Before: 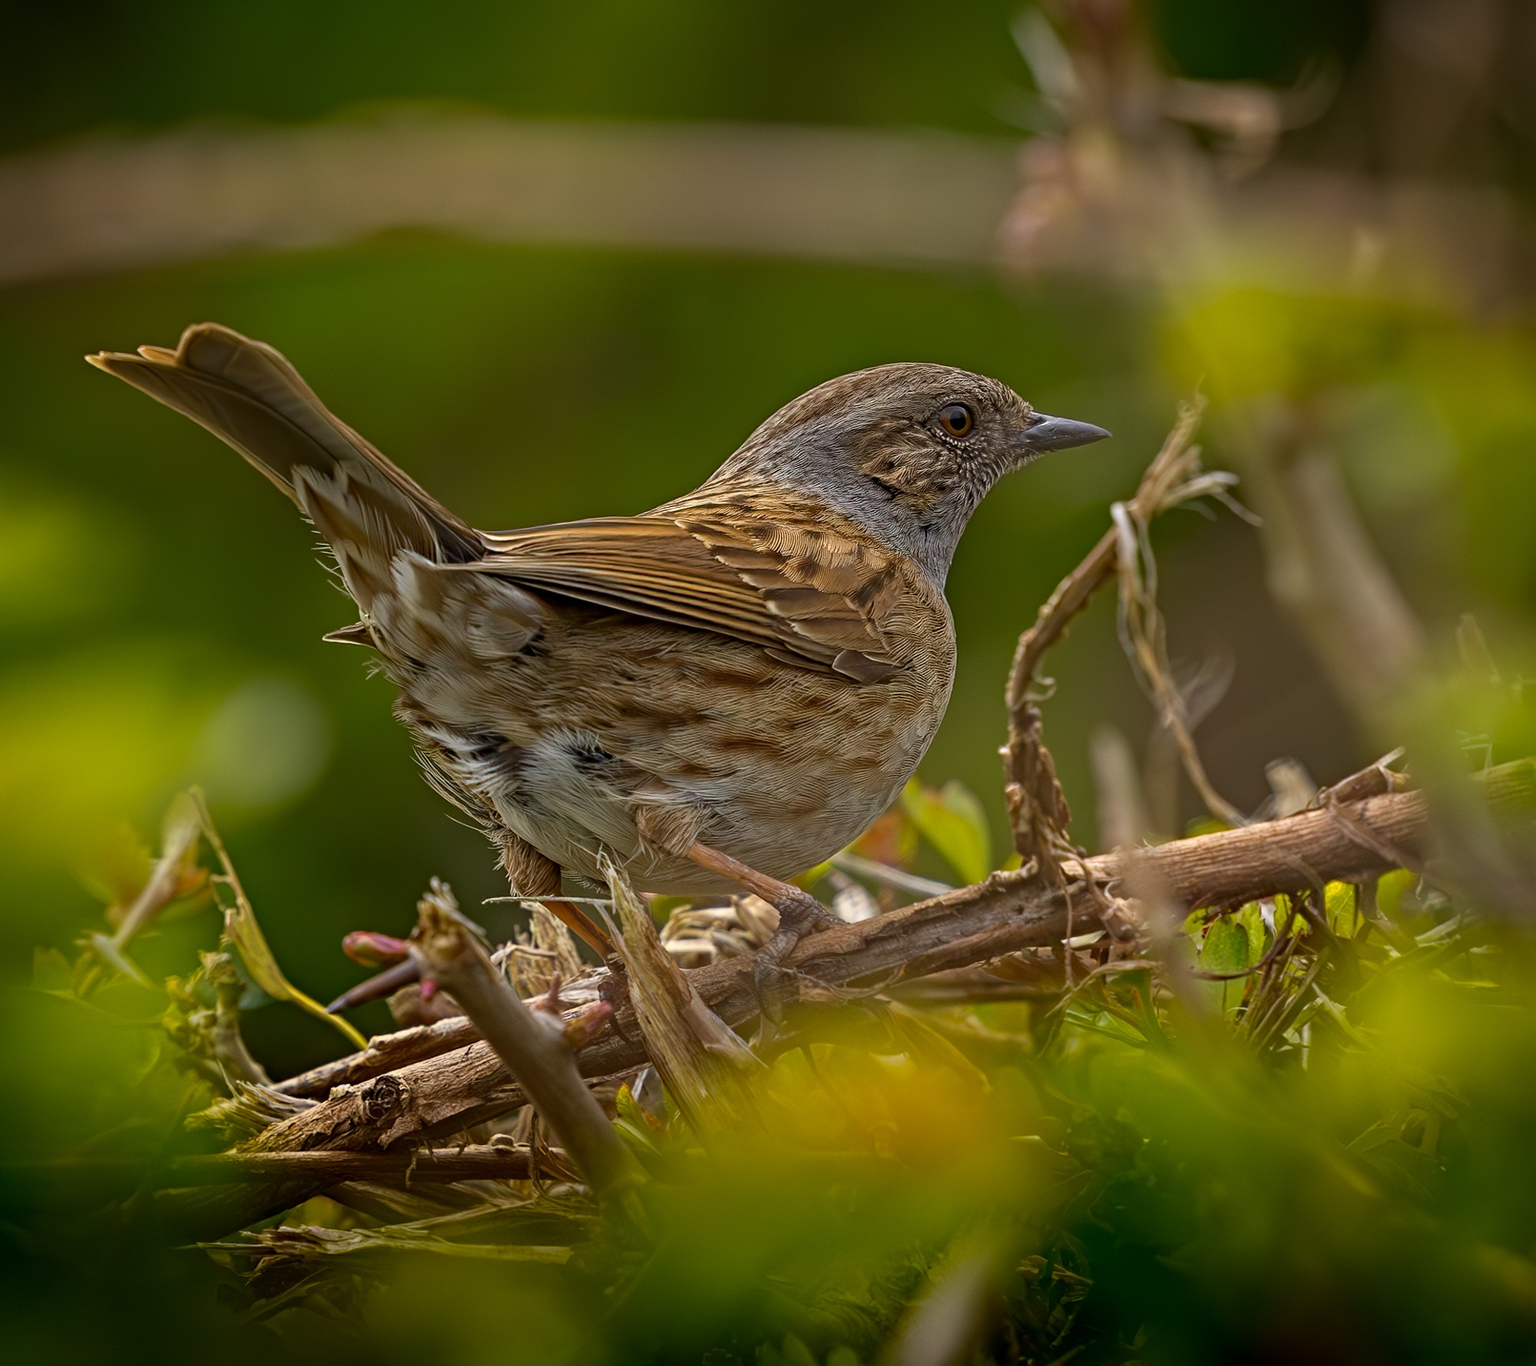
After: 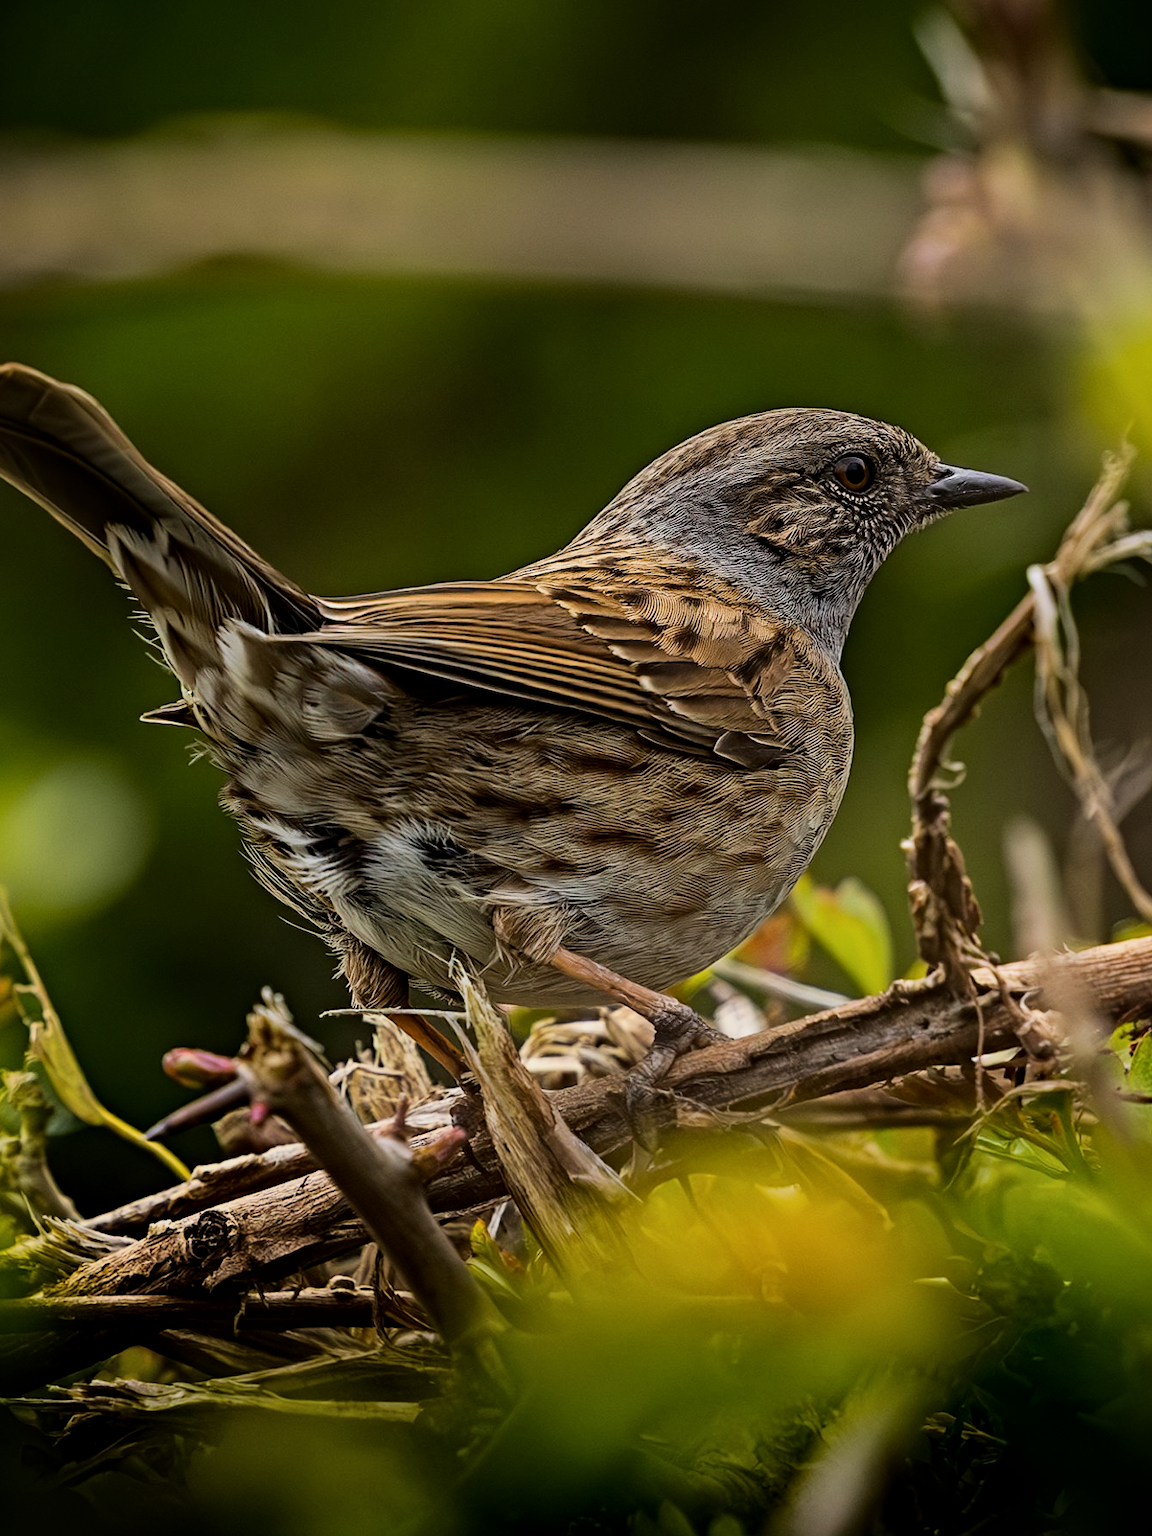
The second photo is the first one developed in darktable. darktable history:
crop and rotate: left 12.902%, right 20.437%
local contrast: mode bilateral grid, contrast 21, coarseness 50, detail 119%, midtone range 0.2
tone equalizer: -8 EV -0.749 EV, -7 EV -0.672 EV, -6 EV -0.637 EV, -5 EV -0.415 EV, -3 EV 0.382 EV, -2 EV 0.6 EV, -1 EV 0.676 EV, +0 EV 0.773 EV, edges refinement/feathering 500, mask exposure compensation -1.57 EV, preserve details no
filmic rgb: black relative exposure -7.65 EV, white relative exposure 4.56 EV, hardness 3.61, contrast 1.061
